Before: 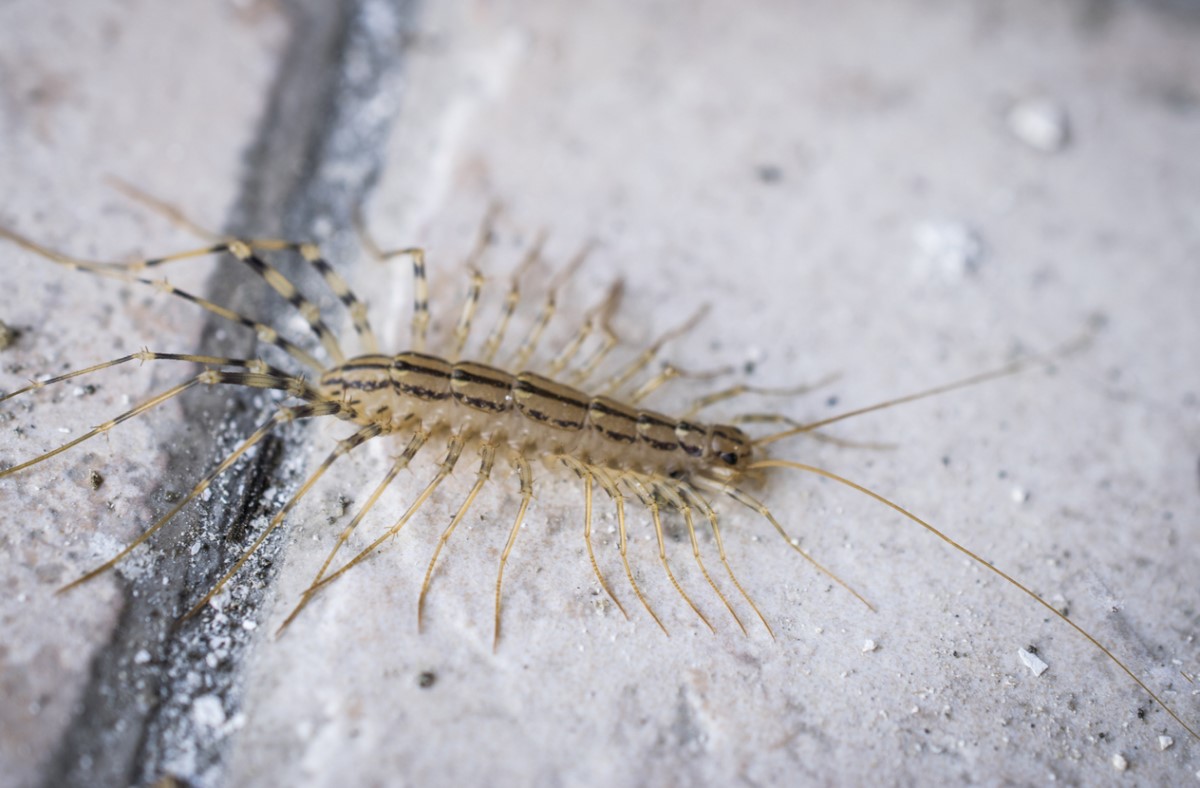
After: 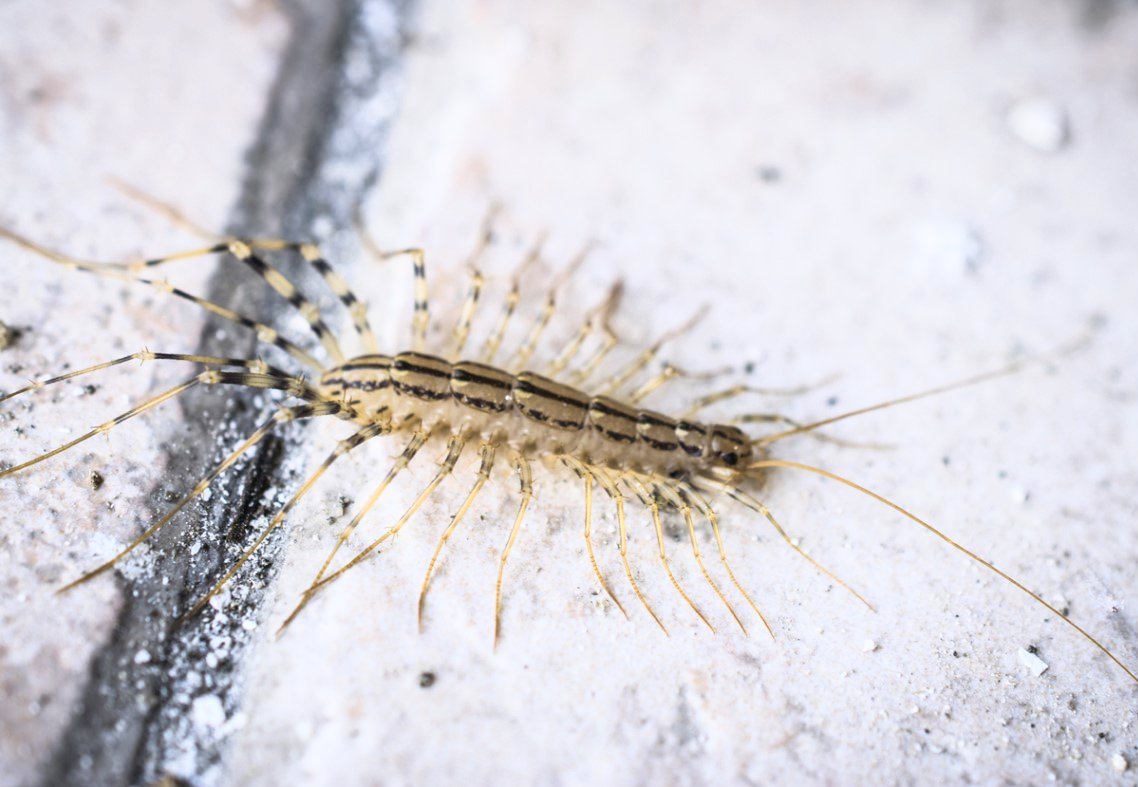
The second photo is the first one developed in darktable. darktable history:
crop and rotate: right 5.167%
tone curve: curves: ch0 [(0, 0.013) (0.198, 0.175) (0.512, 0.582) (0.625, 0.754) (0.81, 0.934) (1, 1)], color space Lab, linked channels, preserve colors none
